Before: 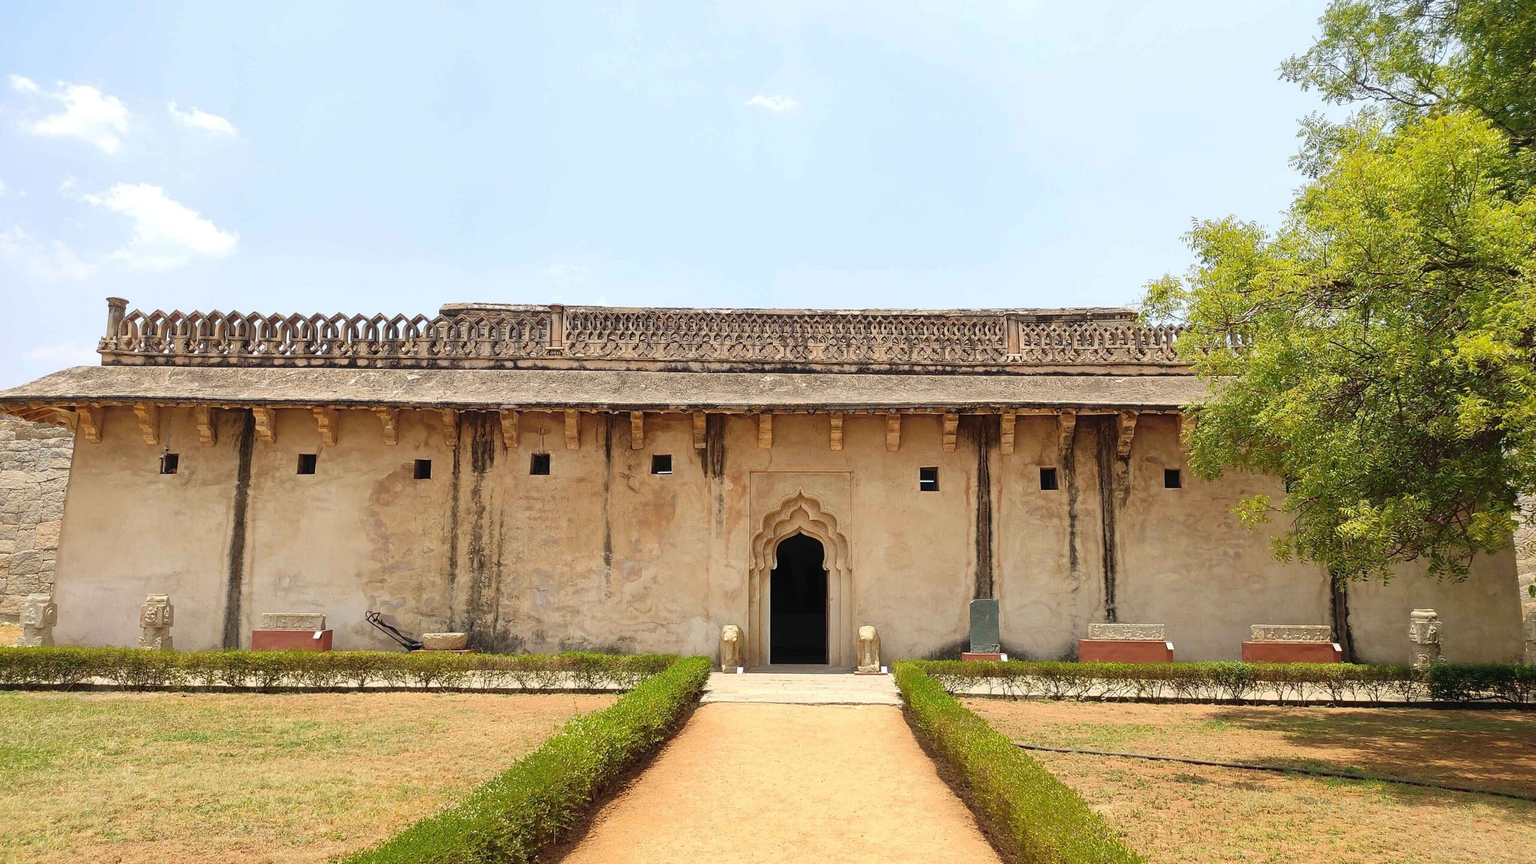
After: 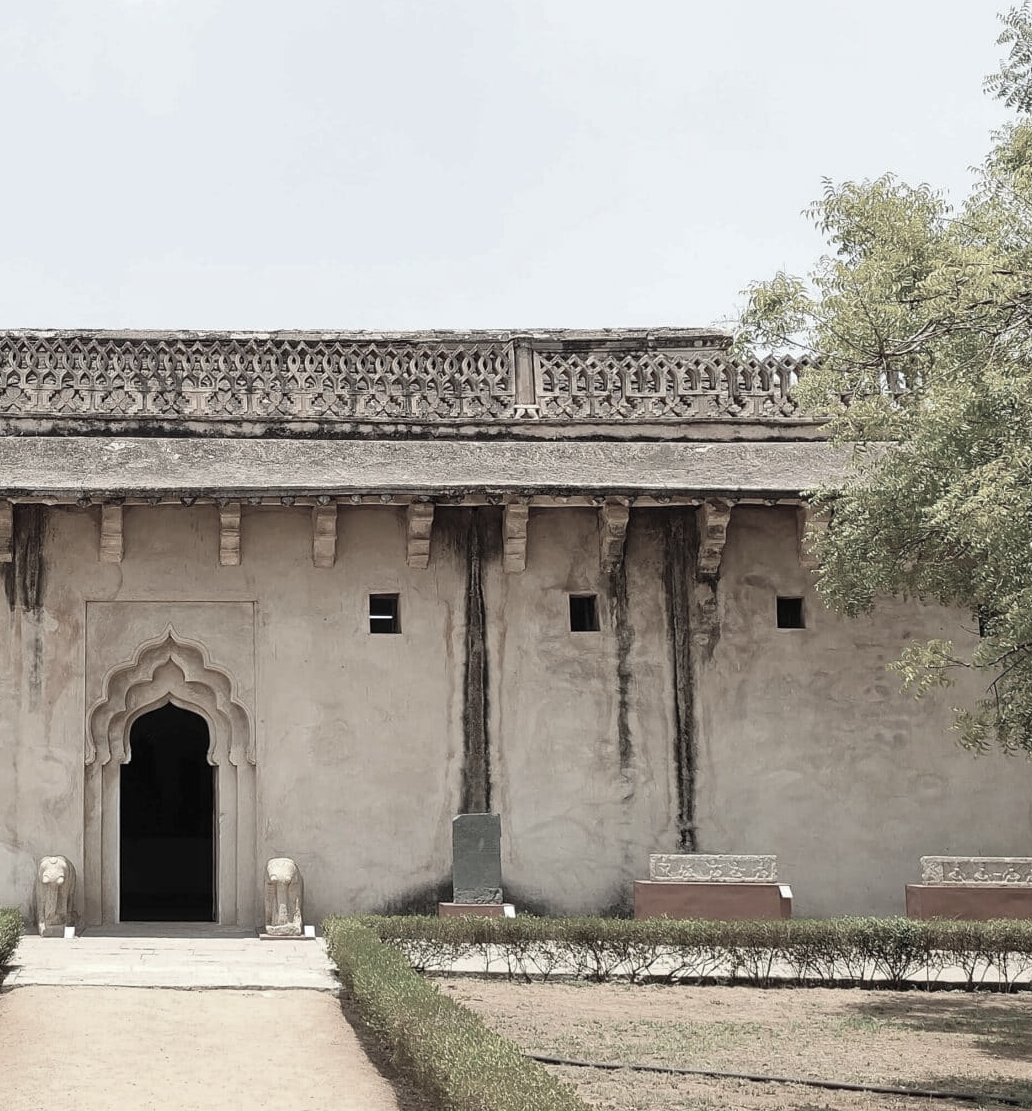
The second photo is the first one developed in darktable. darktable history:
crop: left 45.482%, top 12.912%, right 14.201%, bottom 9.927%
color zones: curves: ch1 [(0, 0.153) (0.143, 0.15) (0.286, 0.151) (0.429, 0.152) (0.571, 0.152) (0.714, 0.151) (0.857, 0.151) (1, 0.153)]
